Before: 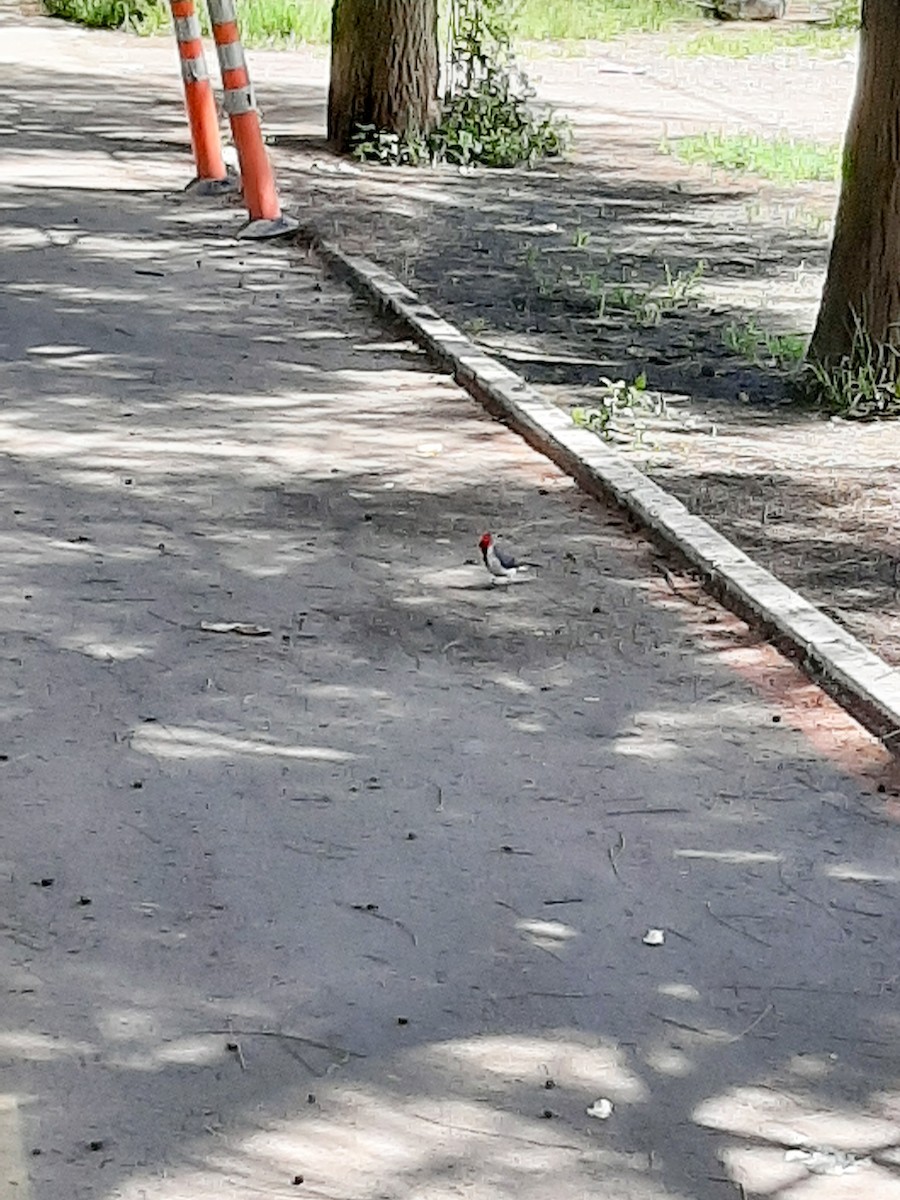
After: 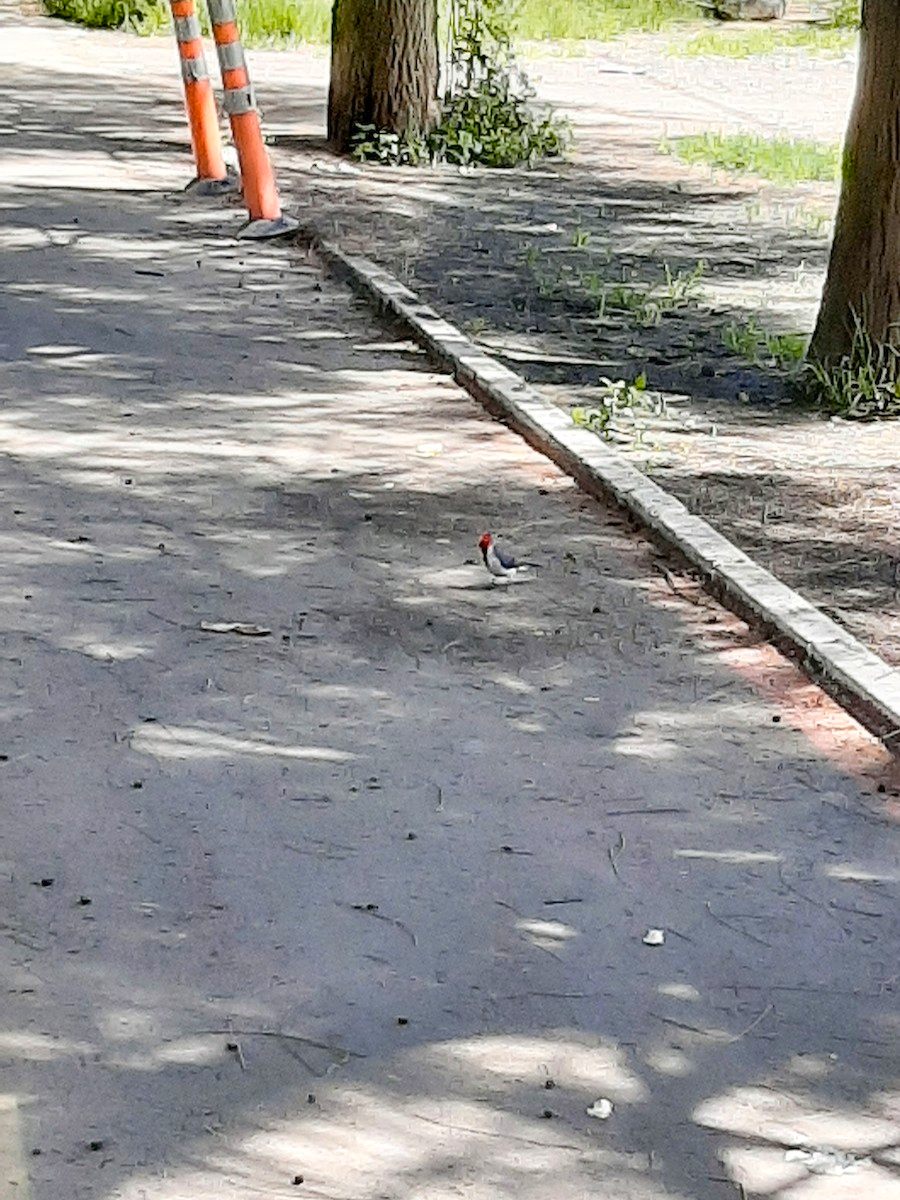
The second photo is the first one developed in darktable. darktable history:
color zones: curves: ch0 [(0.099, 0.624) (0.257, 0.596) (0.384, 0.376) (0.529, 0.492) (0.697, 0.564) (0.768, 0.532) (0.908, 0.644)]; ch1 [(0.112, 0.564) (0.254, 0.612) (0.432, 0.676) (0.592, 0.456) (0.743, 0.684) (0.888, 0.536)]; ch2 [(0.25, 0.5) (0.469, 0.36) (0.75, 0.5)]
